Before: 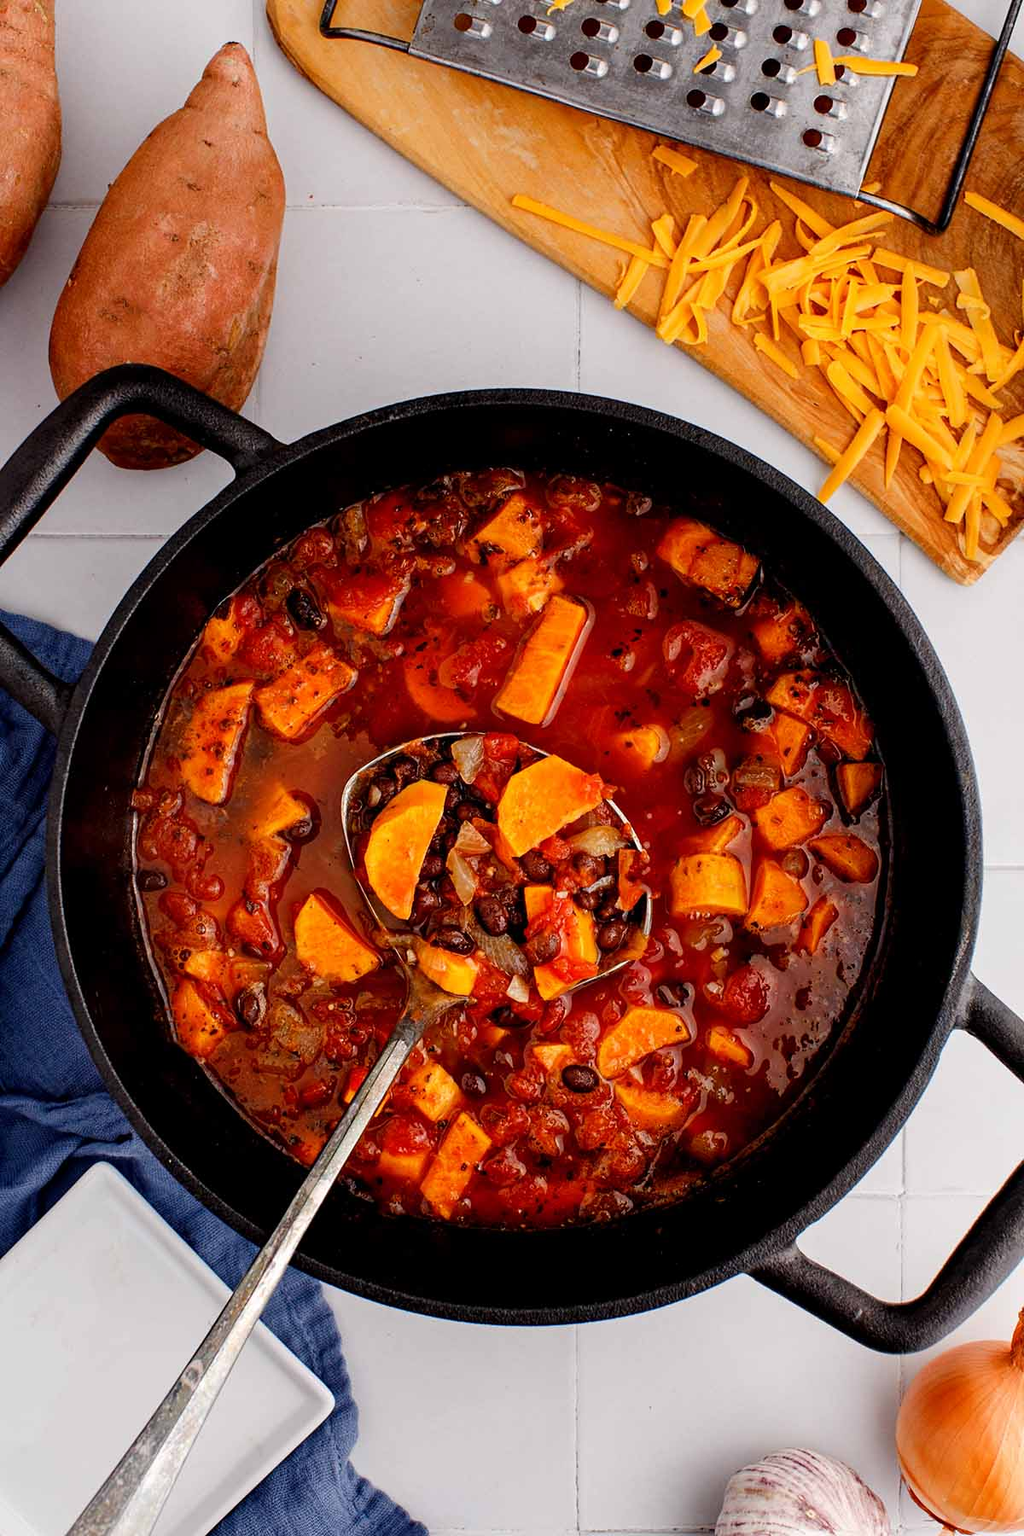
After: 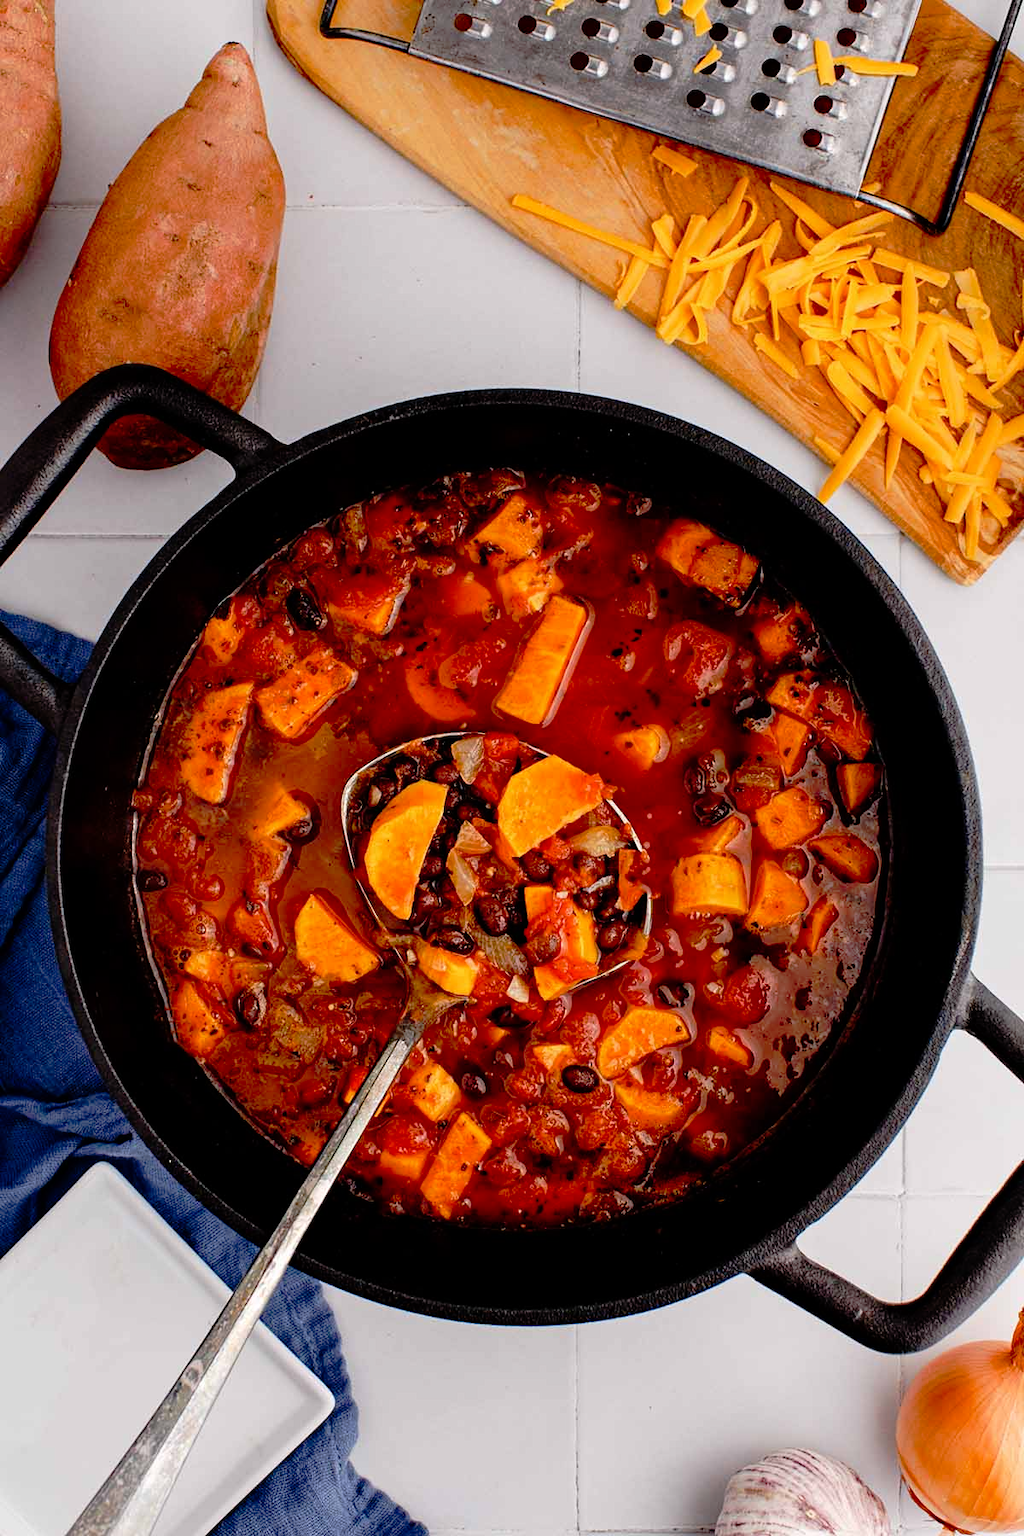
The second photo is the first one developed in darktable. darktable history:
tone curve: curves: ch0 [(0, 0) (0.126, 0.061) (0.362, 0.382) (0.498, 0.498) (0.706, 0.712) (1, 1)]; ch1 [(0, 0) (0.5, 0.522) (0.55, 0.586) (1, 1)]; ch2 [(0, 0) (0.44, 0.424) (0.5, 0.482) (0.537, 0.538) (1, 1)], preserve colors none
